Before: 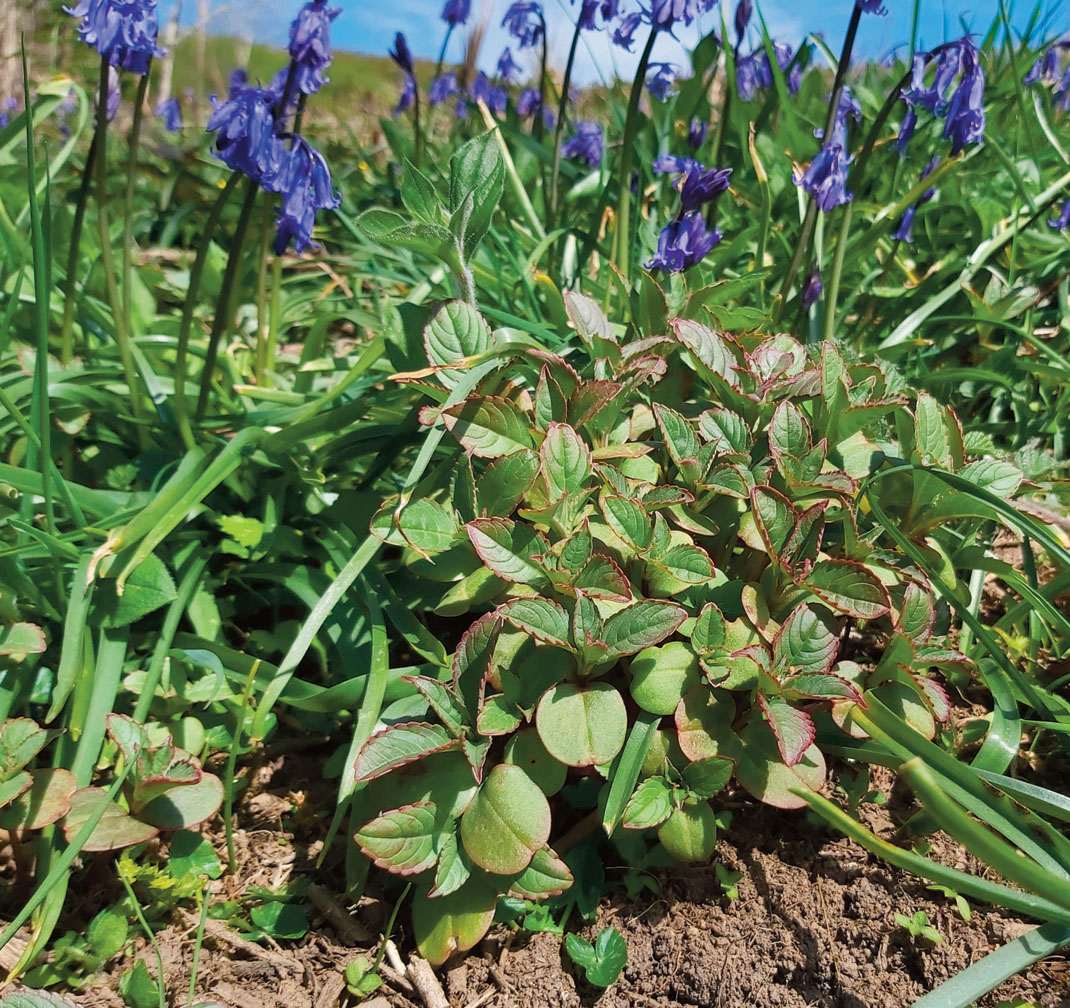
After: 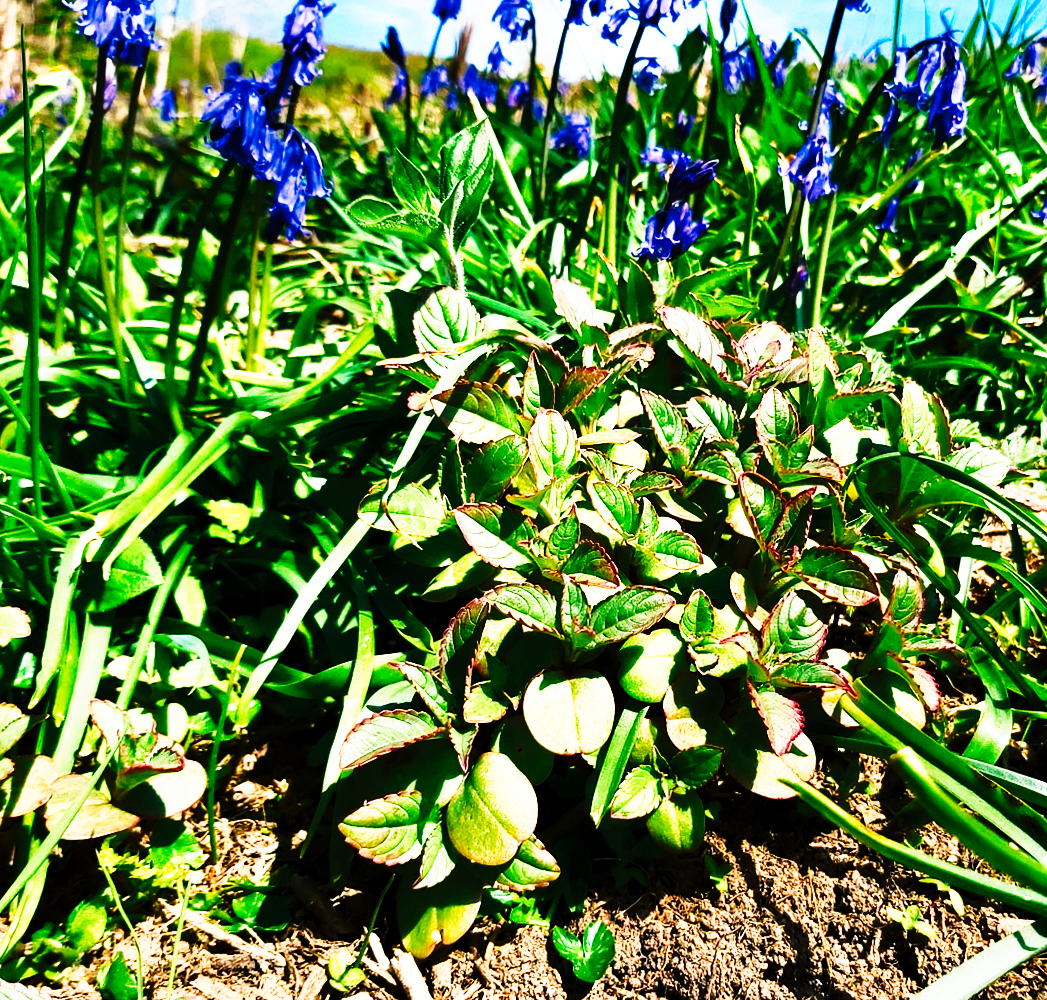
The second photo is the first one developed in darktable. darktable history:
color balance rgb: shadows lift › chroma 2.79%, shadows lift › hue 190.66°, power › hue 171.85°, highlights gain › chroma 2.16%, highlights gain › hue 75.26°, global offset › luminance -0.51%, perceptual saturation grading › highlights -33.8%, perceptual saturation grading › mid-tones 14.98%, perceptual saturation grading › shadows 48.43%, perceptual brilliance grading › highlights 15.68%, perceptual brilliance grading › mid-tones 6.62%, perceptual brilliance grading › shadows -14.98%, global vibrance 11.32%, contrast 5.05%
rotate and perspective: rotation 0.226°, lens shift (vertical) -0.042, crop left 0.023, crop right 0.982, crop top 0.006, crop bottom 0.994
tone curve: curves: ch0 [(0, 0) (0.003, 0.005) (0.011, 0.008) (0.025, 0.013) (0.044, 0.017) (0.069, 0.022) (0.1, 0.029) (0.136, 0.038) (0.177, 0.053) (0.224, 0.081) (0.277, 0.128) (0.335, 0.214) (0.399, 0.343) (0.468, 0.478) (0.543, 0.641) (0.623, 0.798) (0.709, 0.911) (0.801, 0.971) (0.898, 0.99) (1, 1)], preserve colors none
